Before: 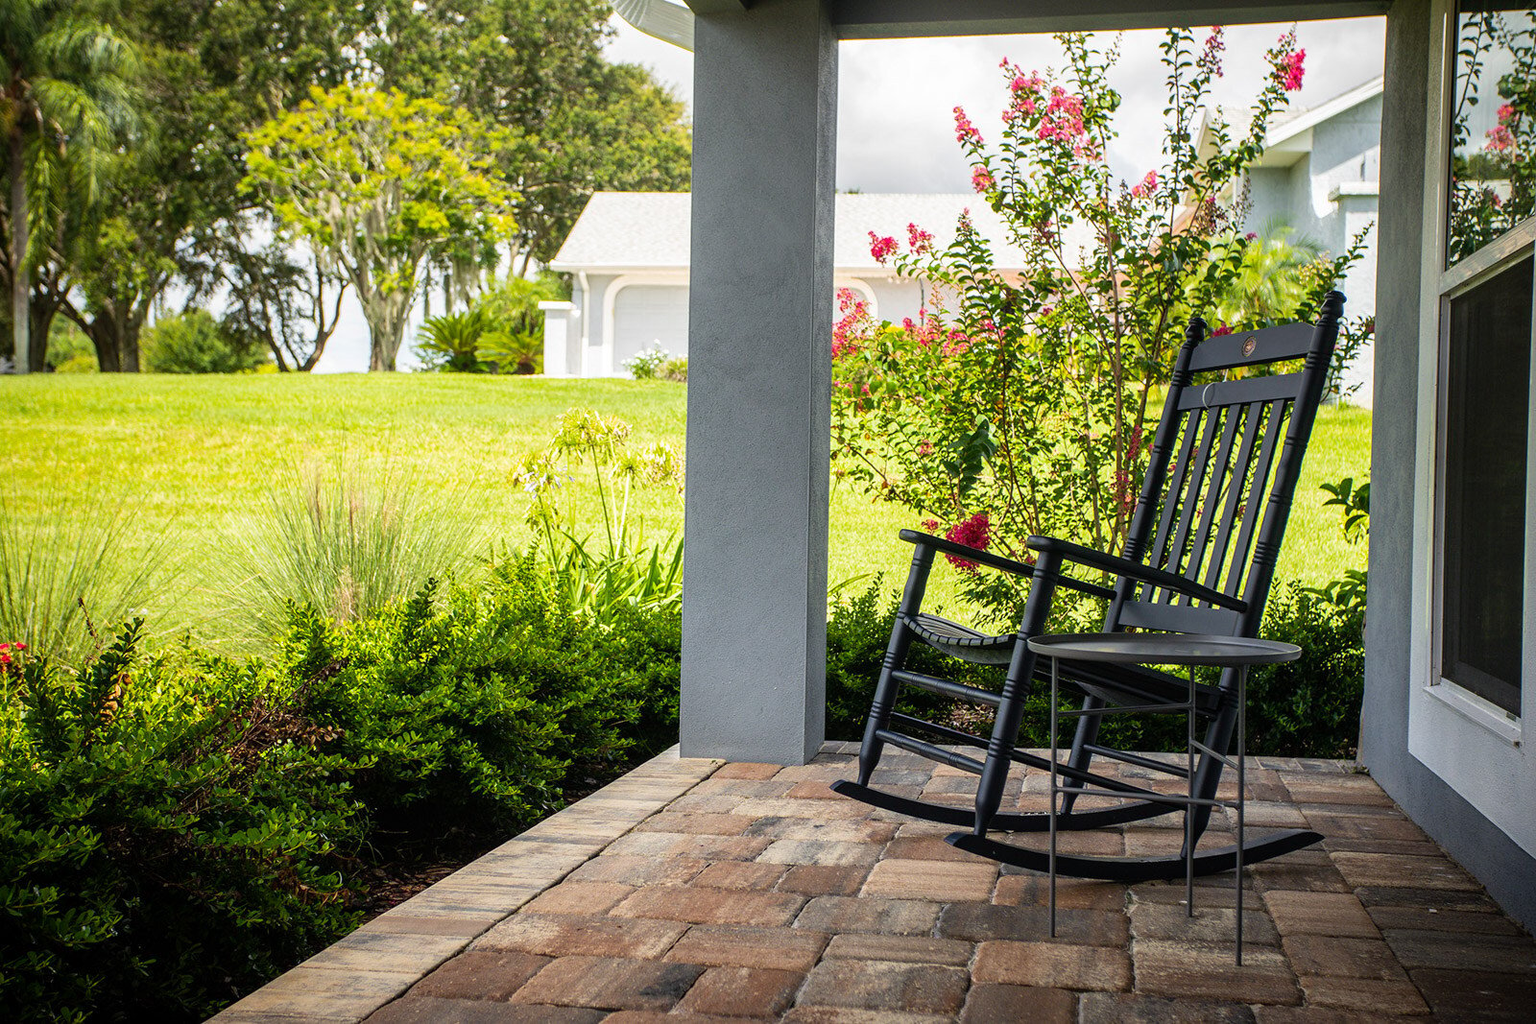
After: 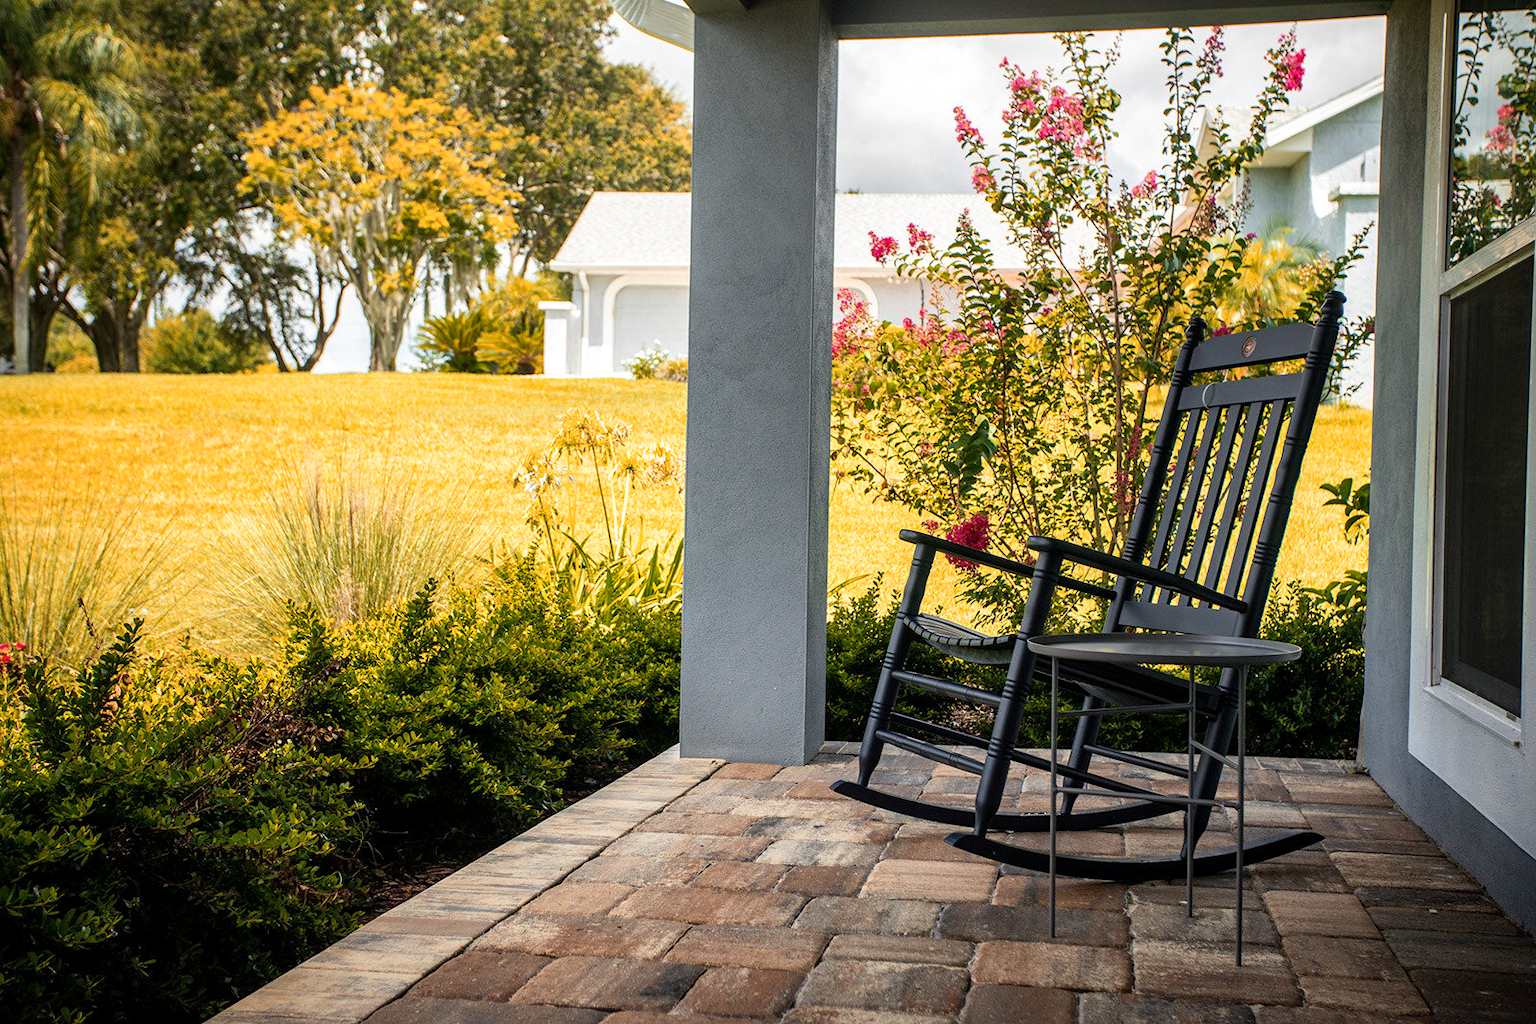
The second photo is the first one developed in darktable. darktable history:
color zones: curves: ch2 [(0, 0.5) (0.143, 0.5) (0.286, 0.416) (0.429, 0.5) (0.571, 0.5) (0.714, 0.5) (0.857, 0.5) (1, 0.5)]
local contrast: mode bilateral grid, contrast 20, coarseness 50, detail 120%, midtone range 0.2
